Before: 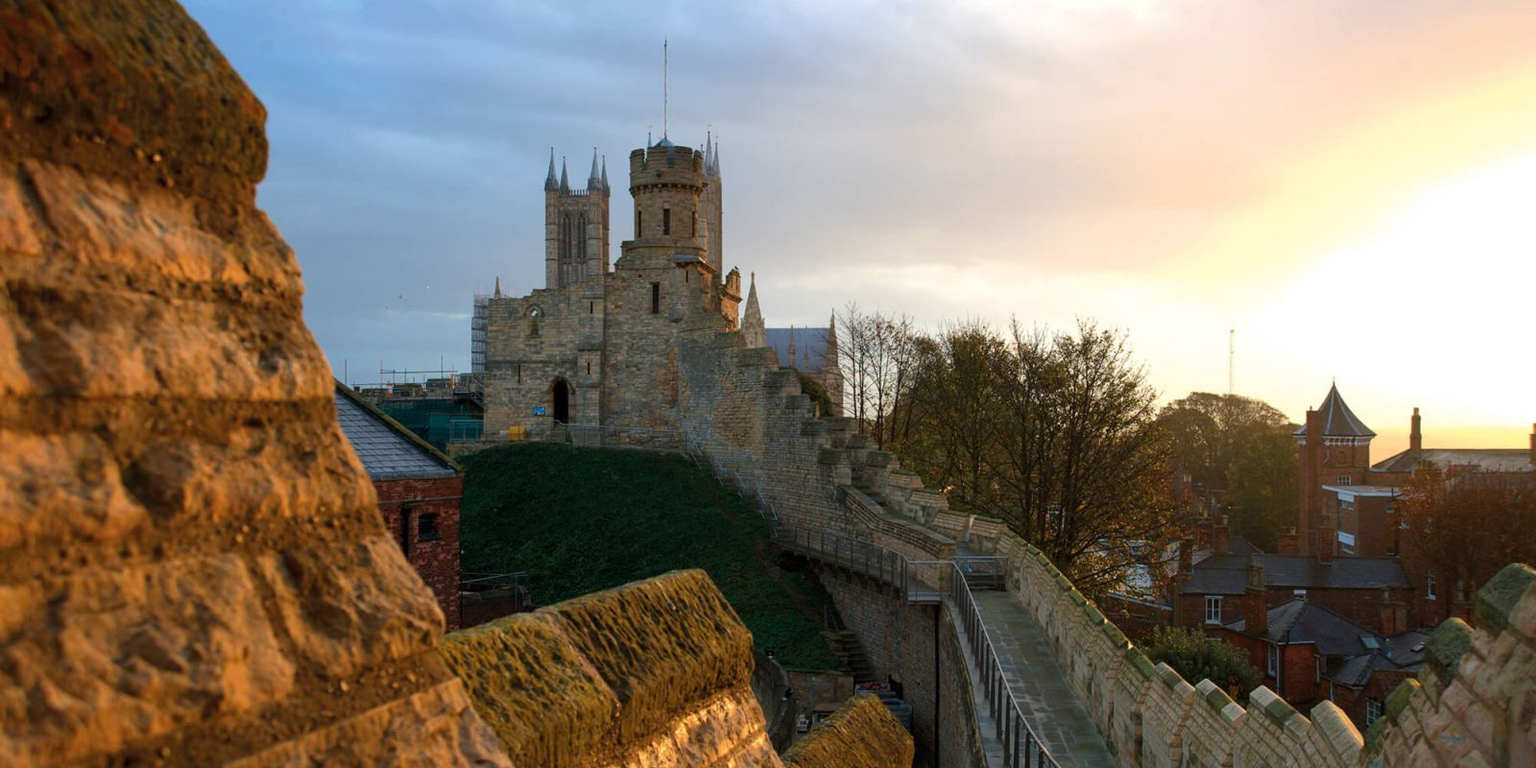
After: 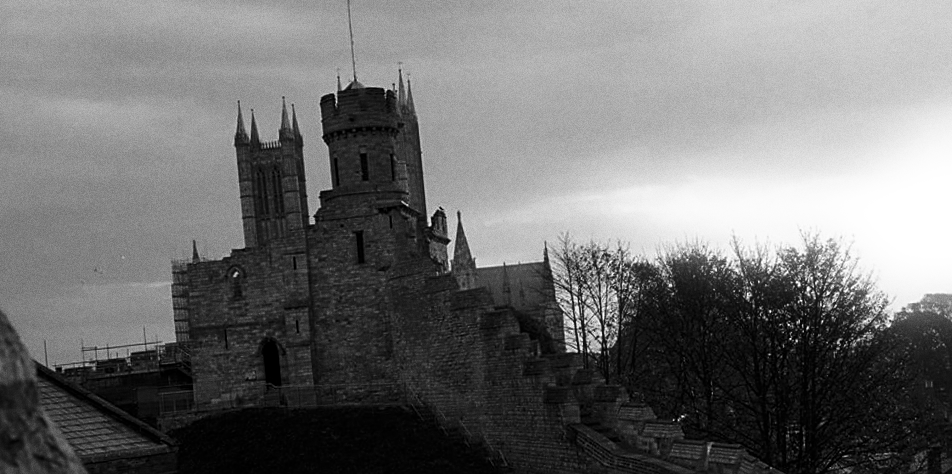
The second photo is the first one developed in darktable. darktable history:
bloom: size 5%, threshold 95%, strength 15%
rotate and perspective: rotation -5.2°, automatic cropping off
contrast brightness saturation: contrast 0.1, brightness -0.26, saturation 0.14
color calibration: output gray [0.22, 0.42, 0.37, 0], gray › normalize channels true, illuminant same as pipeline (D50), adaptation XYZ, x 0.346, y 0.359, gamut compression 0
crop: left 20.932%, top 15.471%, right 21.848%, bottom 34.081%
grain: on, module defaults
sharpen: on, module defaults
